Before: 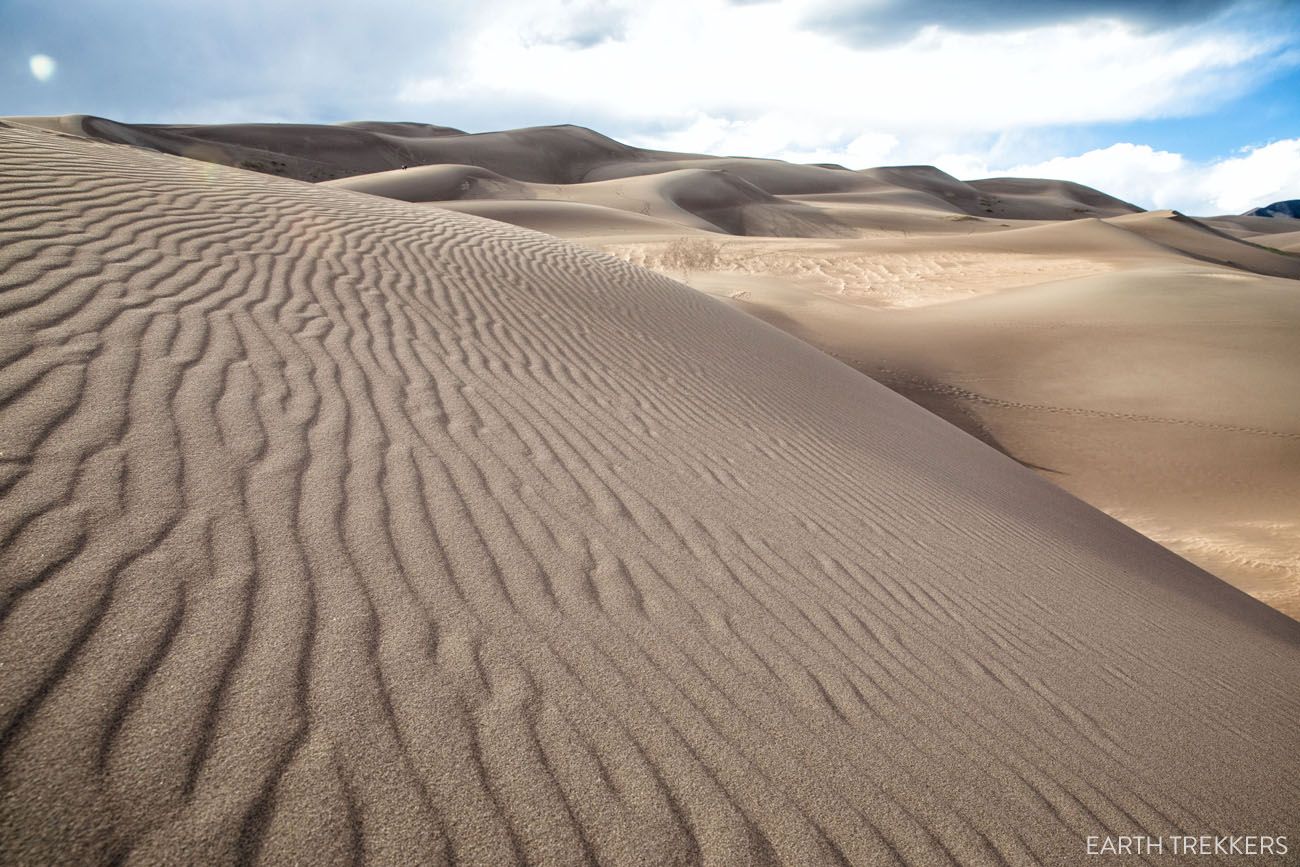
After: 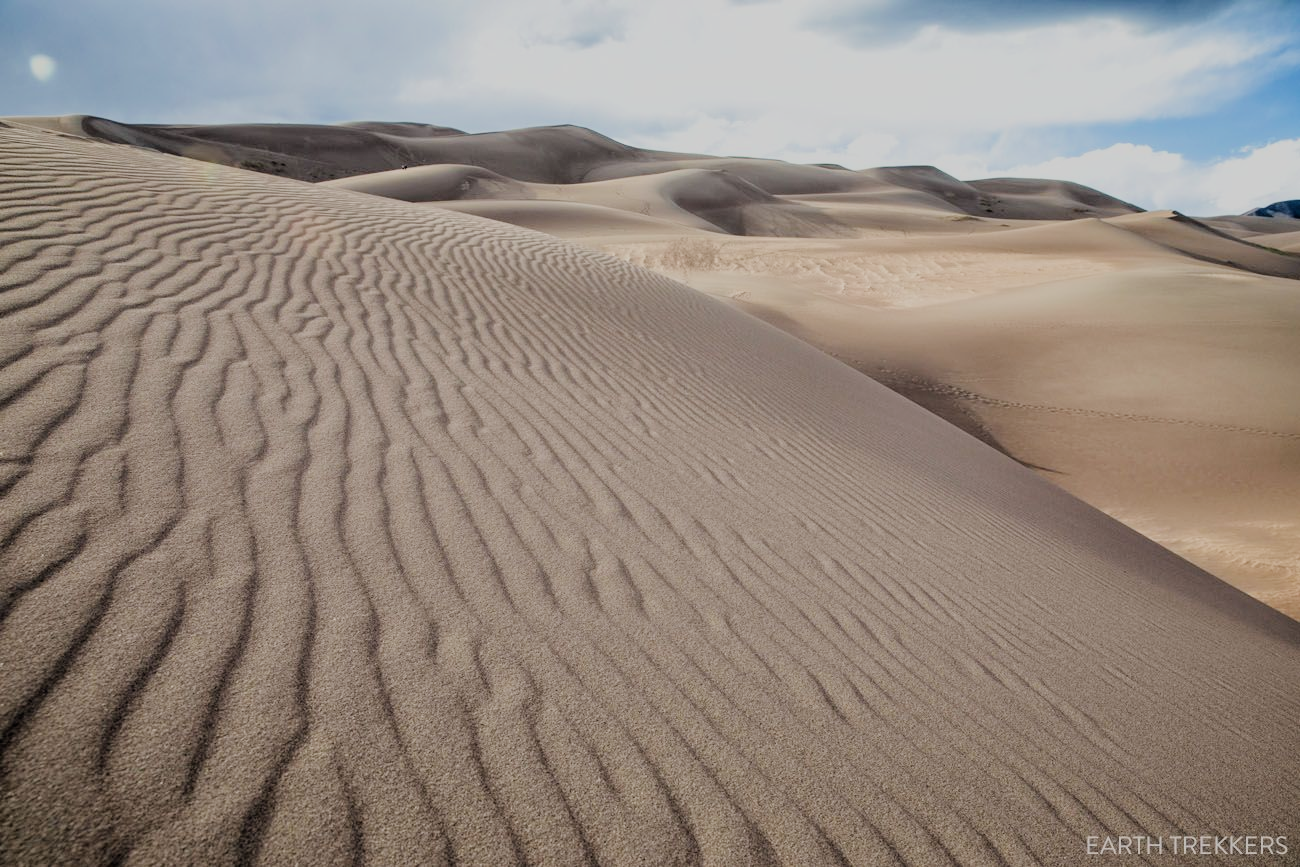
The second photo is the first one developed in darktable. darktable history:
filmic rgb: black relative exposure -6.93 EV, white relative exposure 5.61 EV, hardness 2.84
